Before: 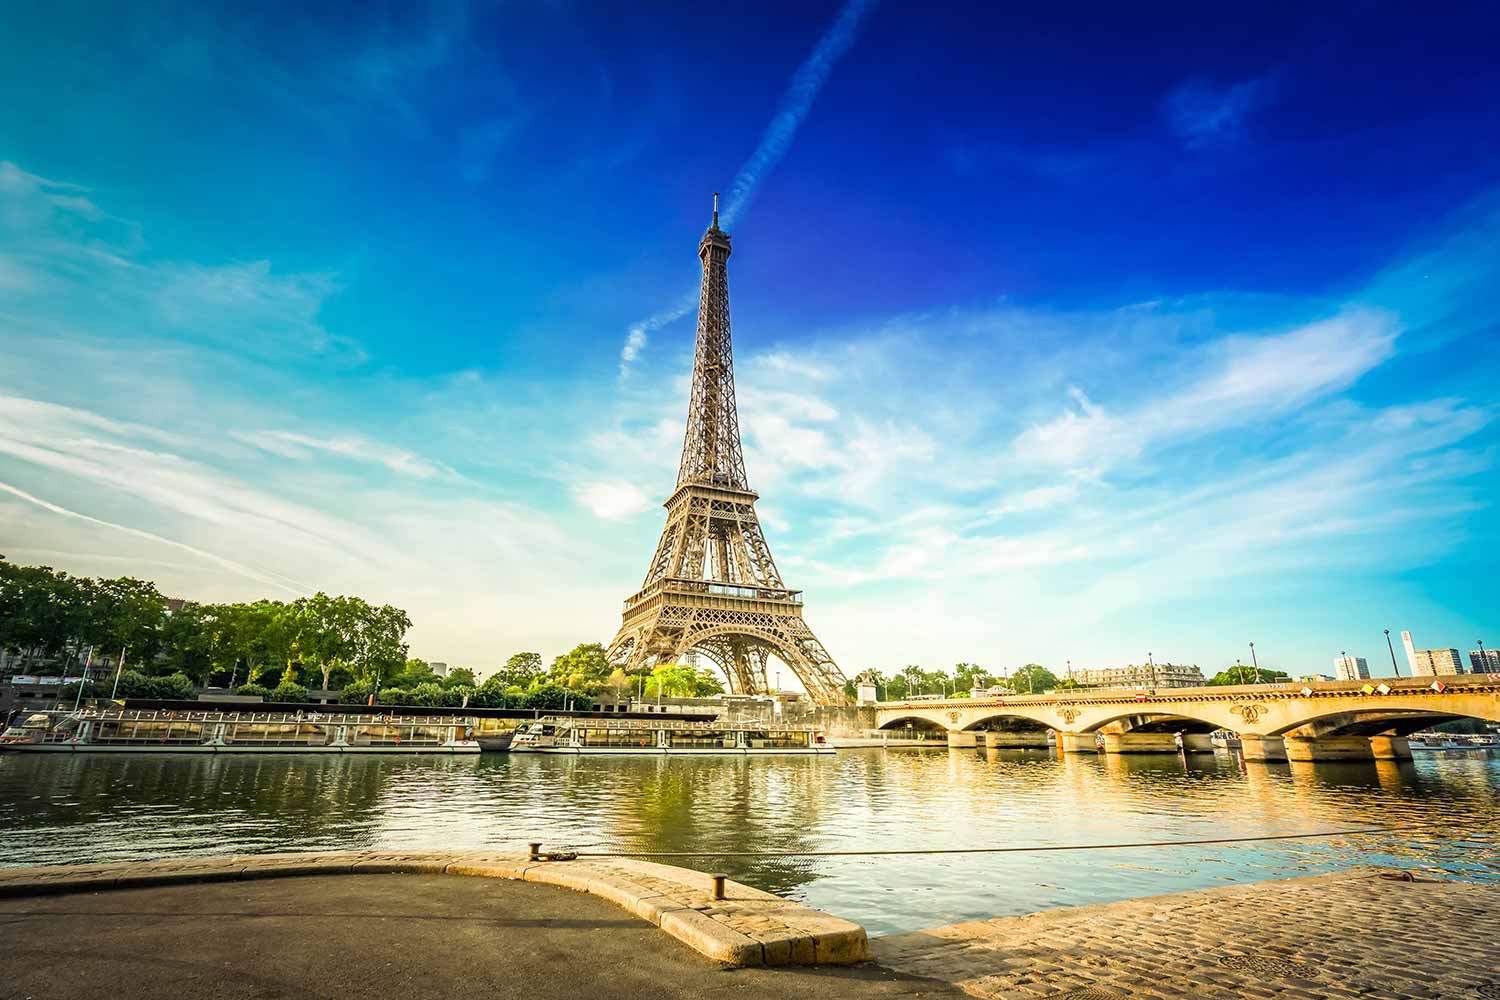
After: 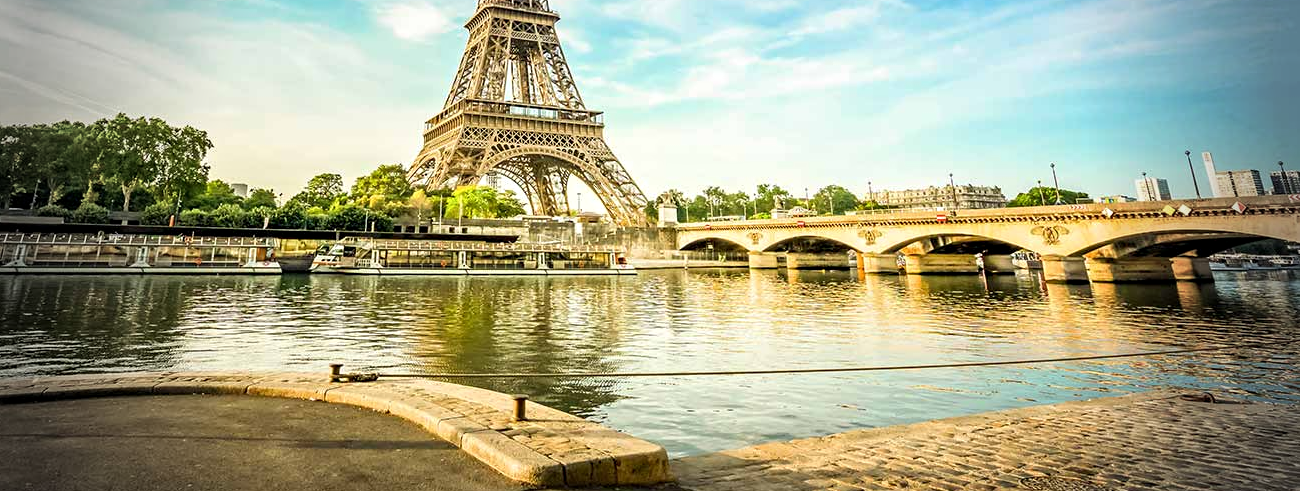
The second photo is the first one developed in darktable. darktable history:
crop and rotate: left 13.28%, top 47.971%, bottom 2.886%
vignetting: fall-off start 68.73%, fall-off radius 30.46%, width/height ratio 0.985, shape 0.844, unbound false
contrast equalizer: y [[0.5, 0.504, 0.515, 0.527, 0.535, 0.534], [0.5 ×6], [0.491, 0.387, 0.179, 0.068, 0.068, 0.068], [0 ×5, 0.023], [0 ×6]]
